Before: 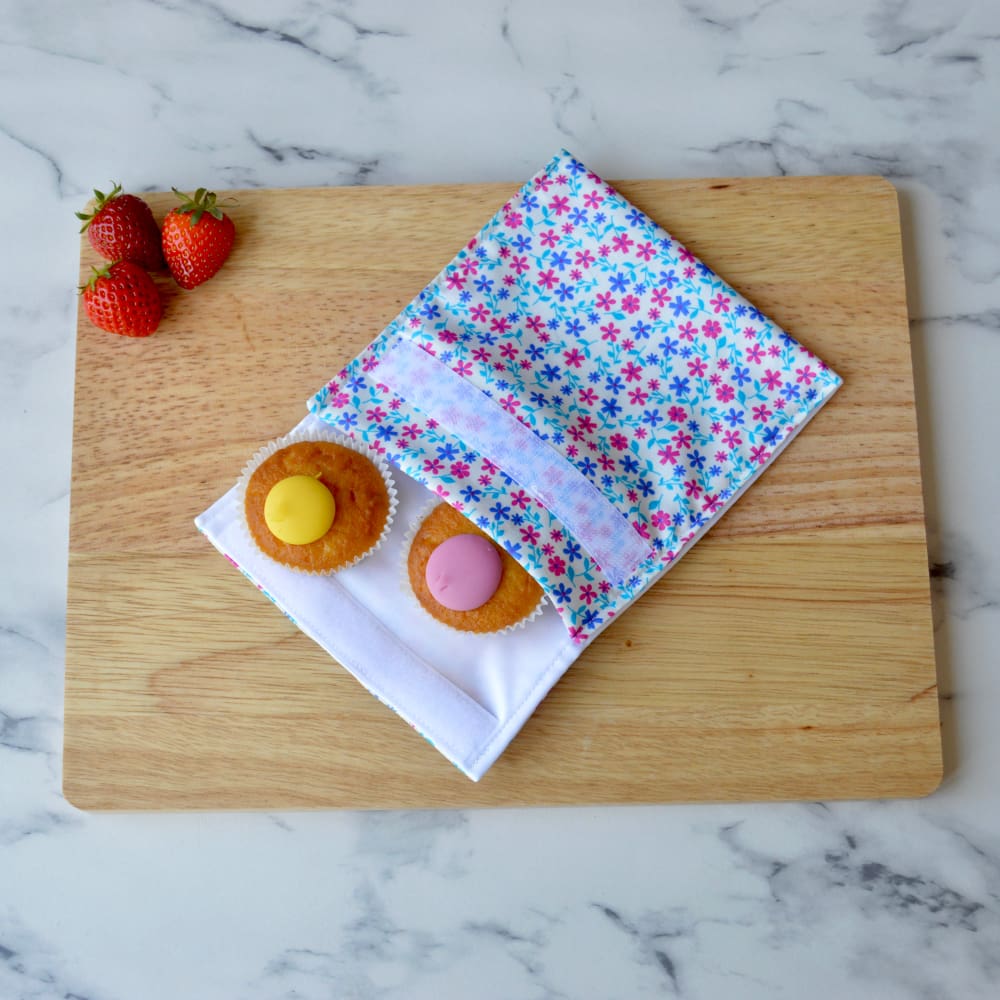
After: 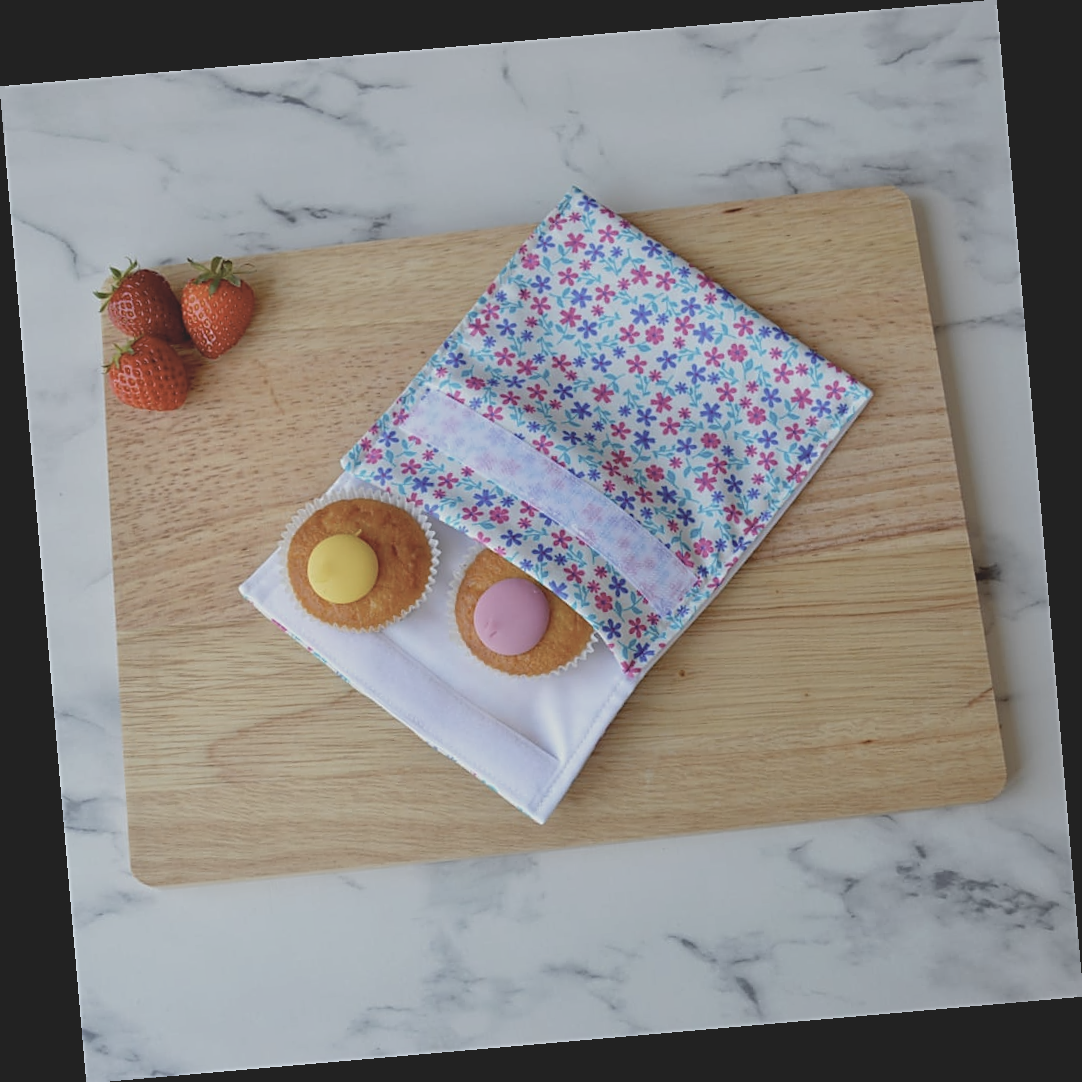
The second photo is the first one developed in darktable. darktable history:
rotate and perspective: rotation -4.98°, automatic cropping off
sharpen: on, module defaults
contrast brightness saturation: contrast -0.26, saturation -0.43
